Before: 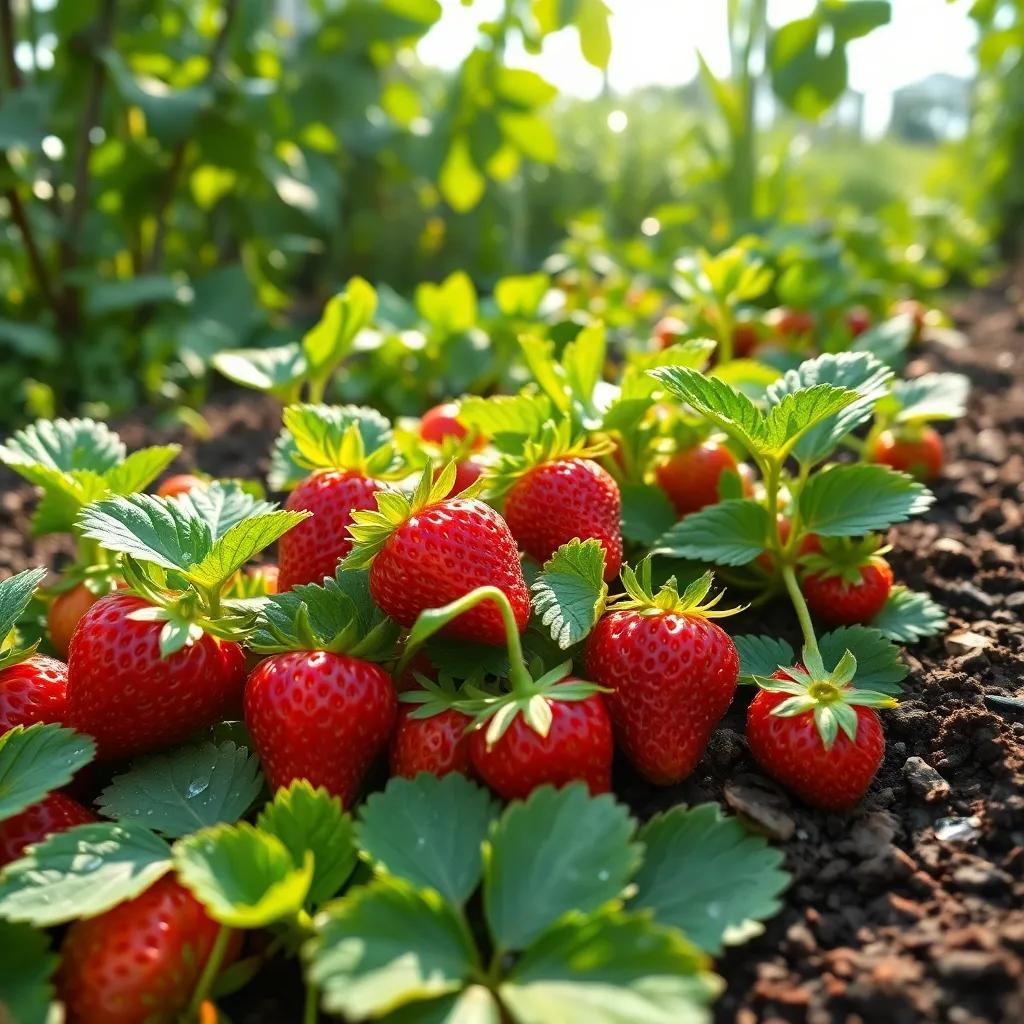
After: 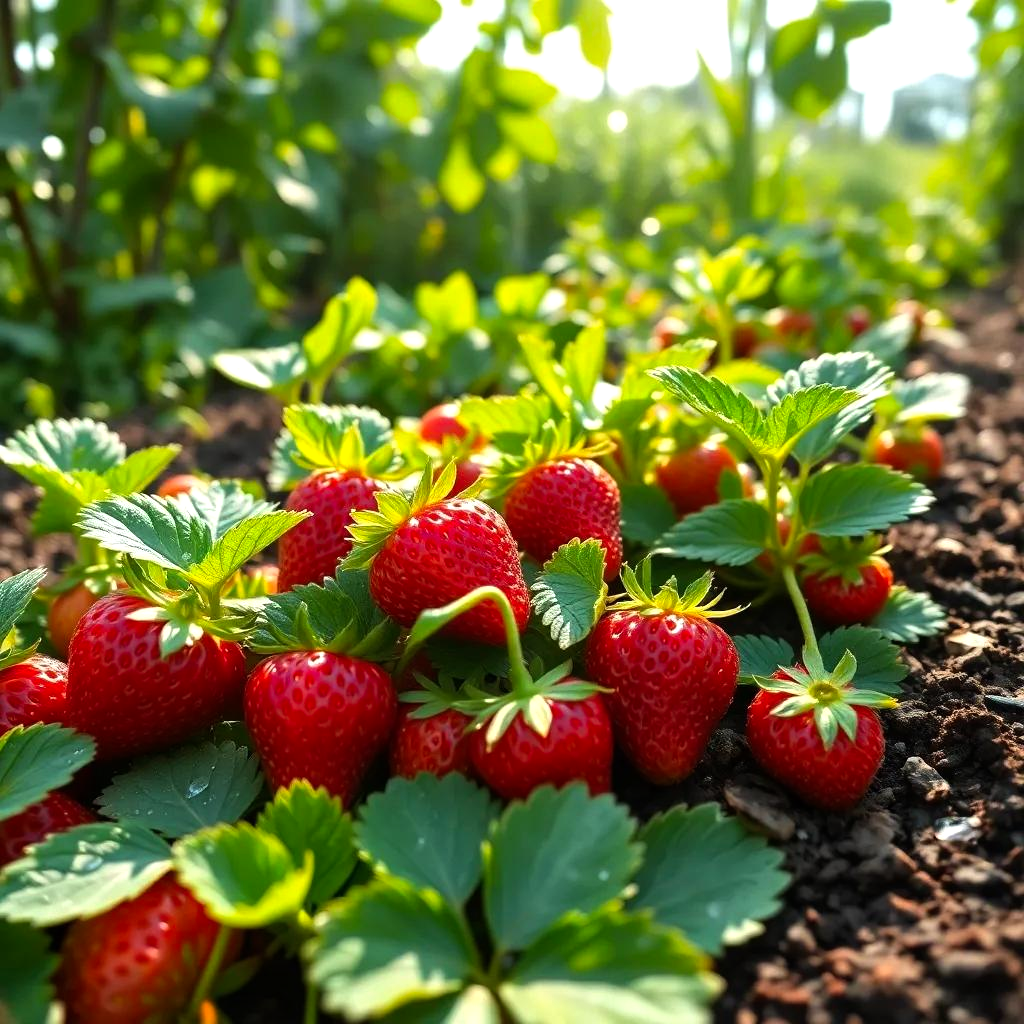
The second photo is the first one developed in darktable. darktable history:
color balance: contrast 10%
